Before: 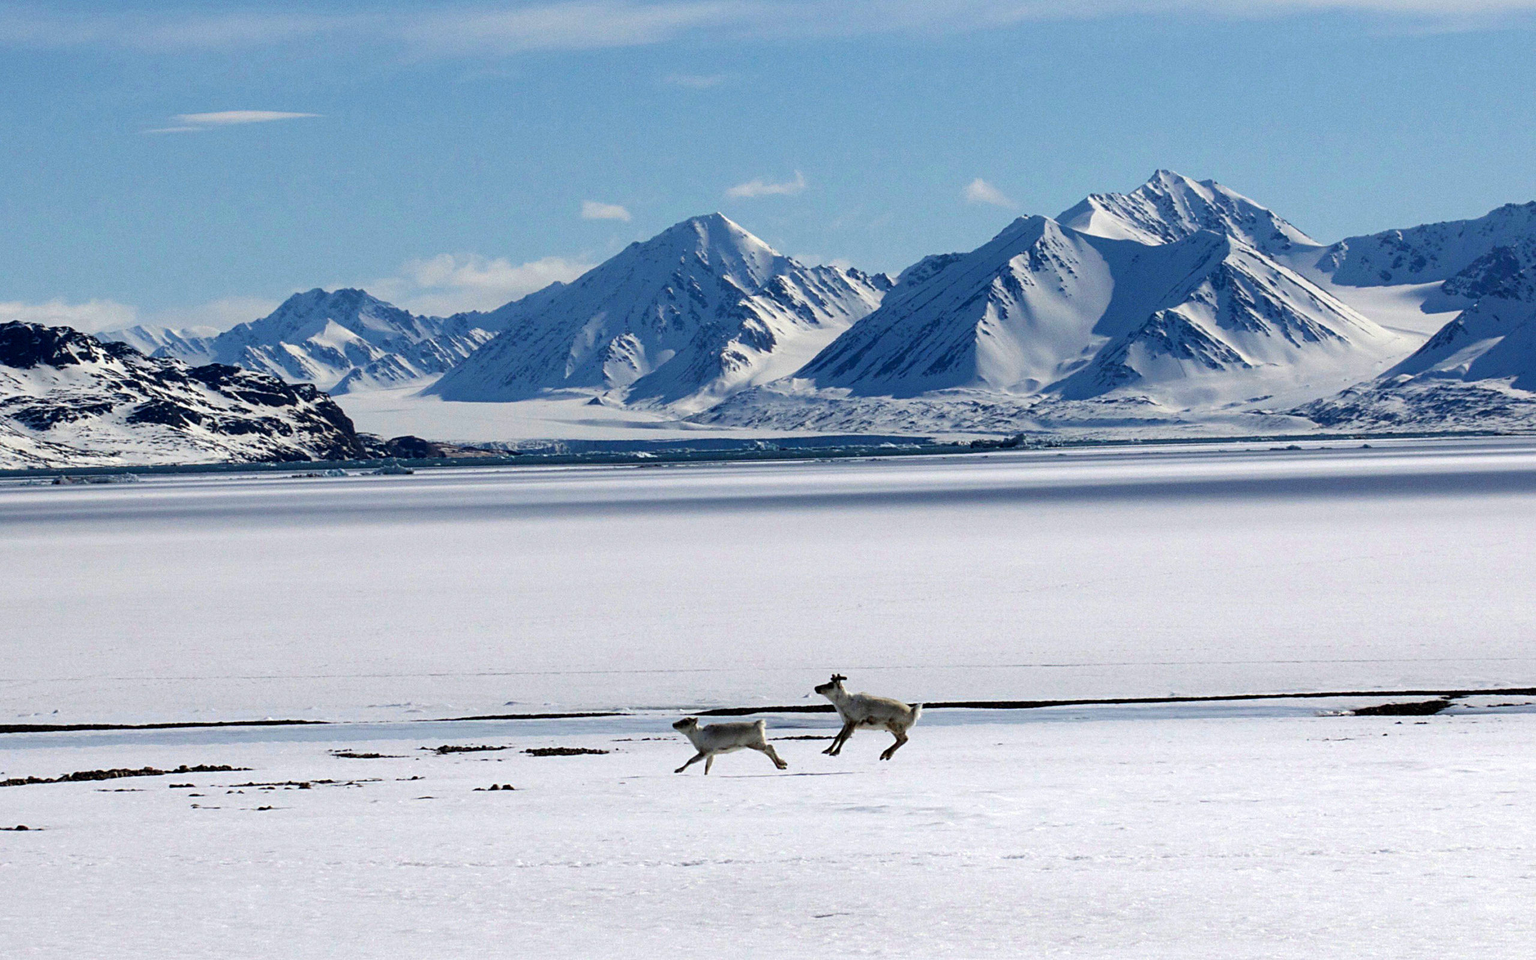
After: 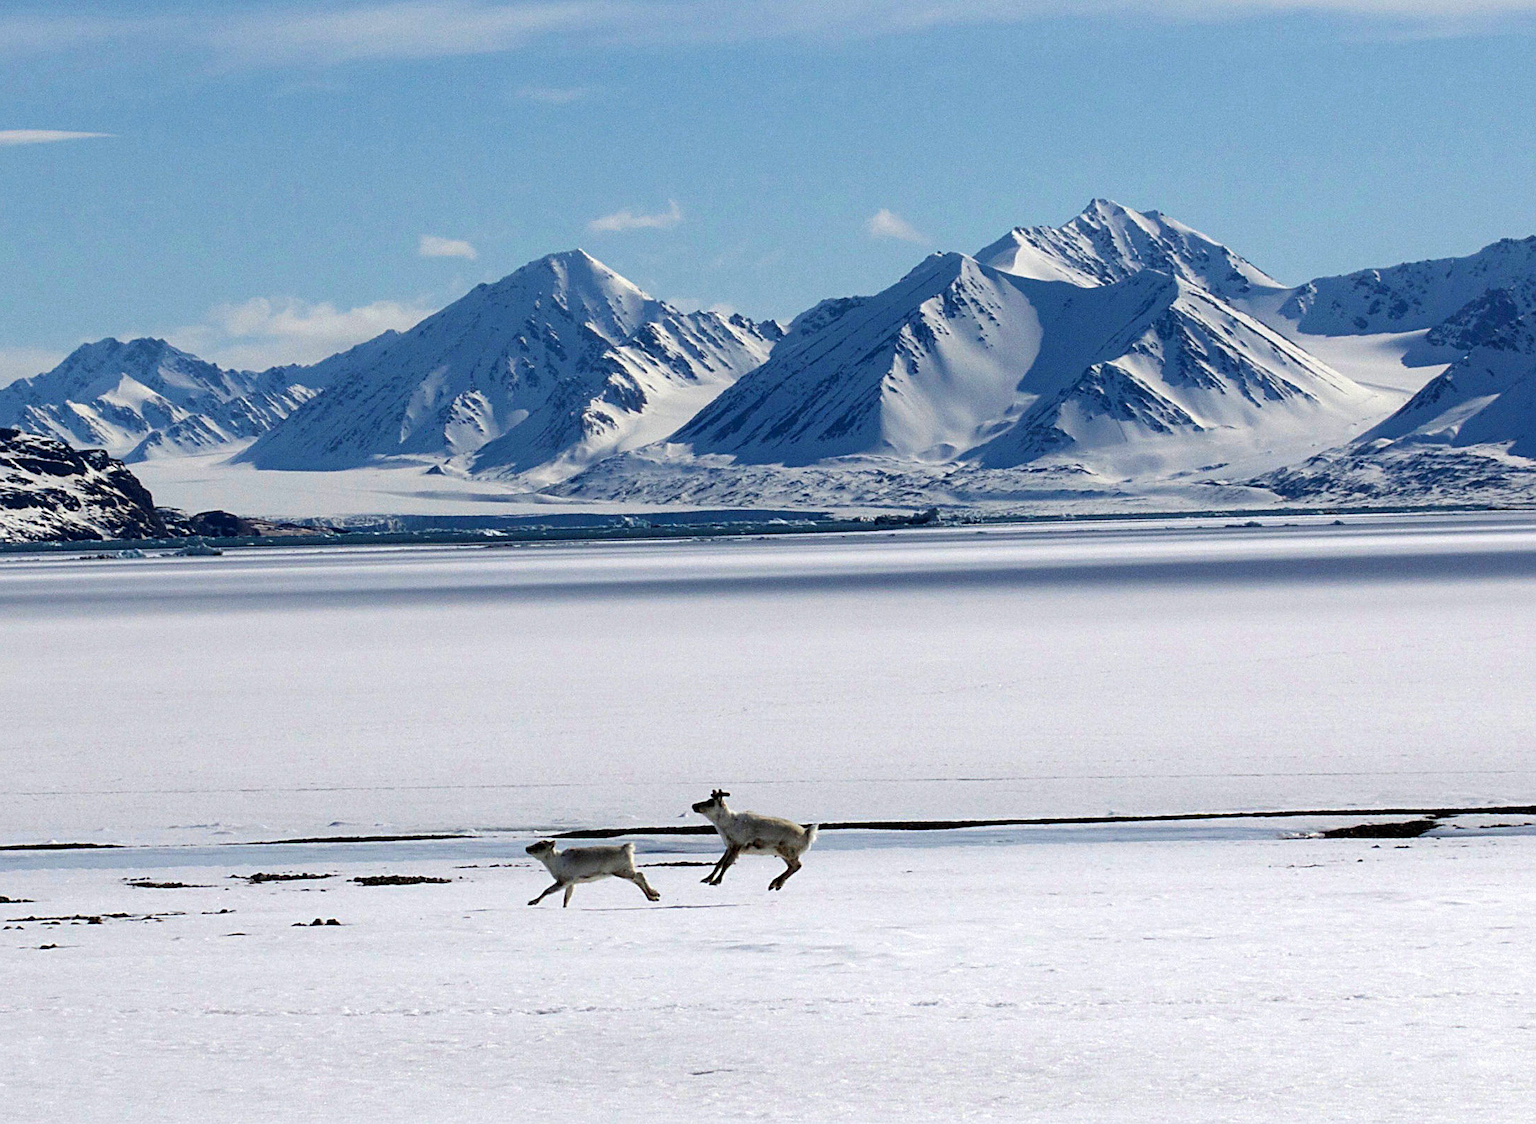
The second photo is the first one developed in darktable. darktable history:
sharpen: radius 0.969, amount 0.604
crop and rotate: left 14.584%
tone equalizer: on, module defaults
